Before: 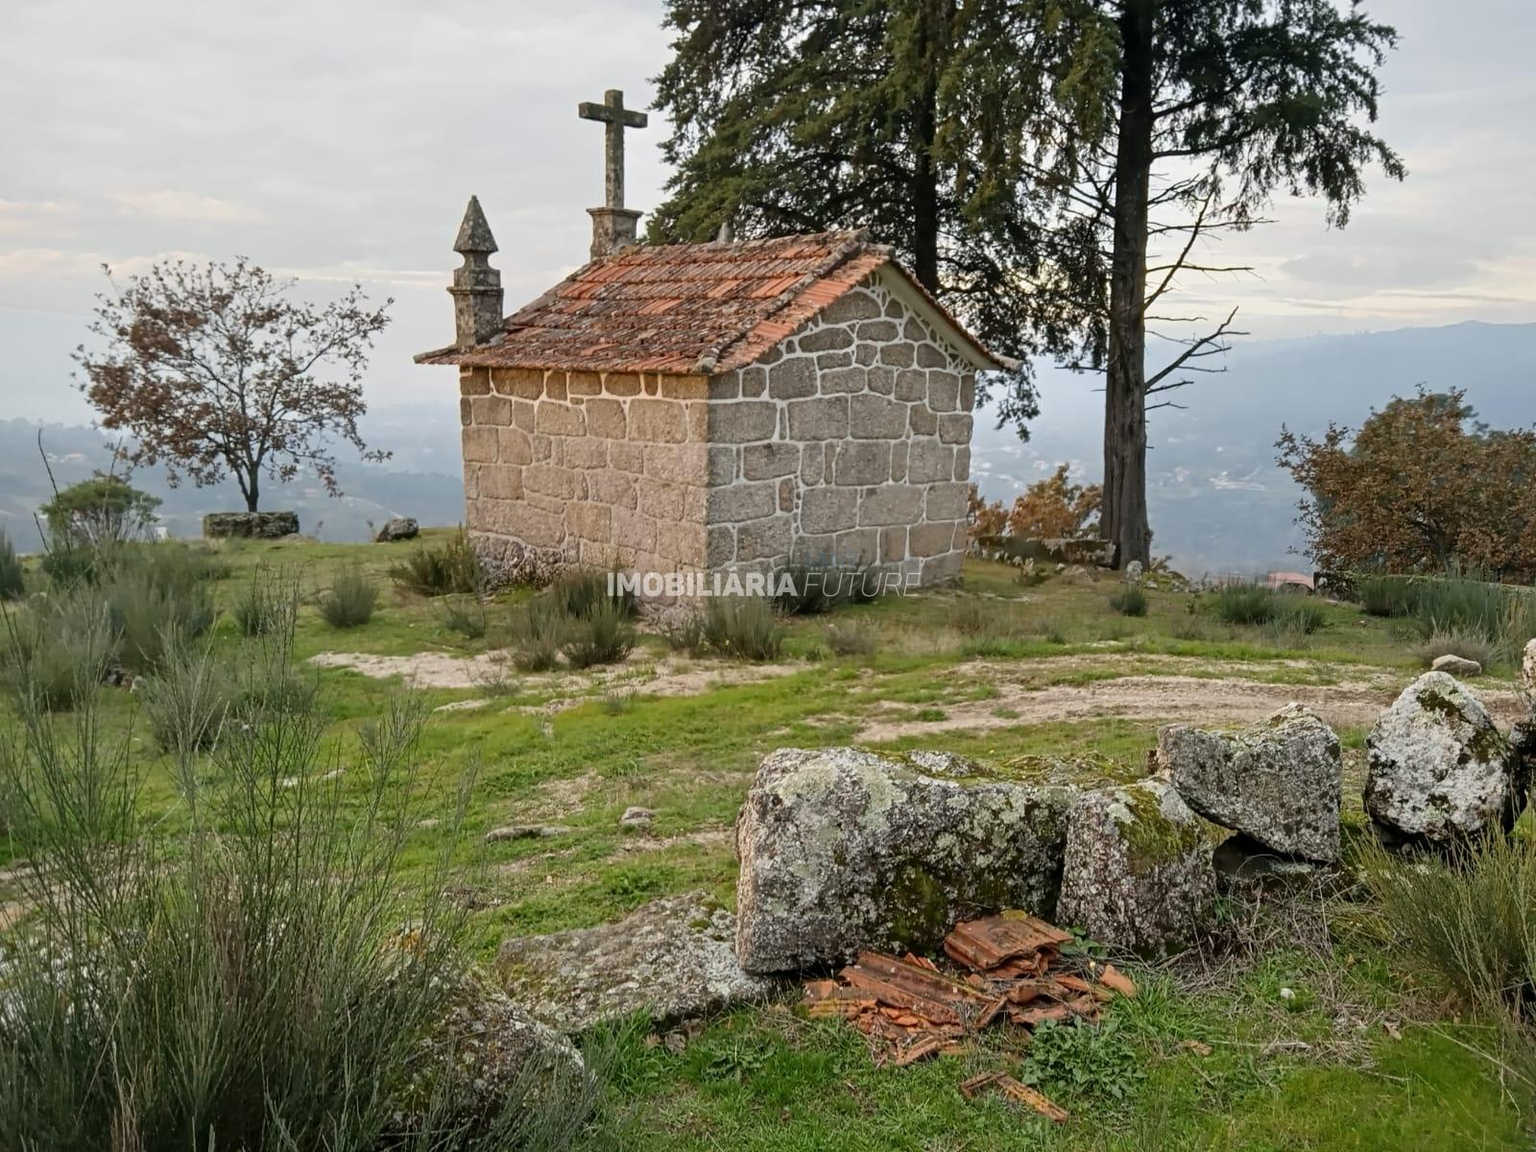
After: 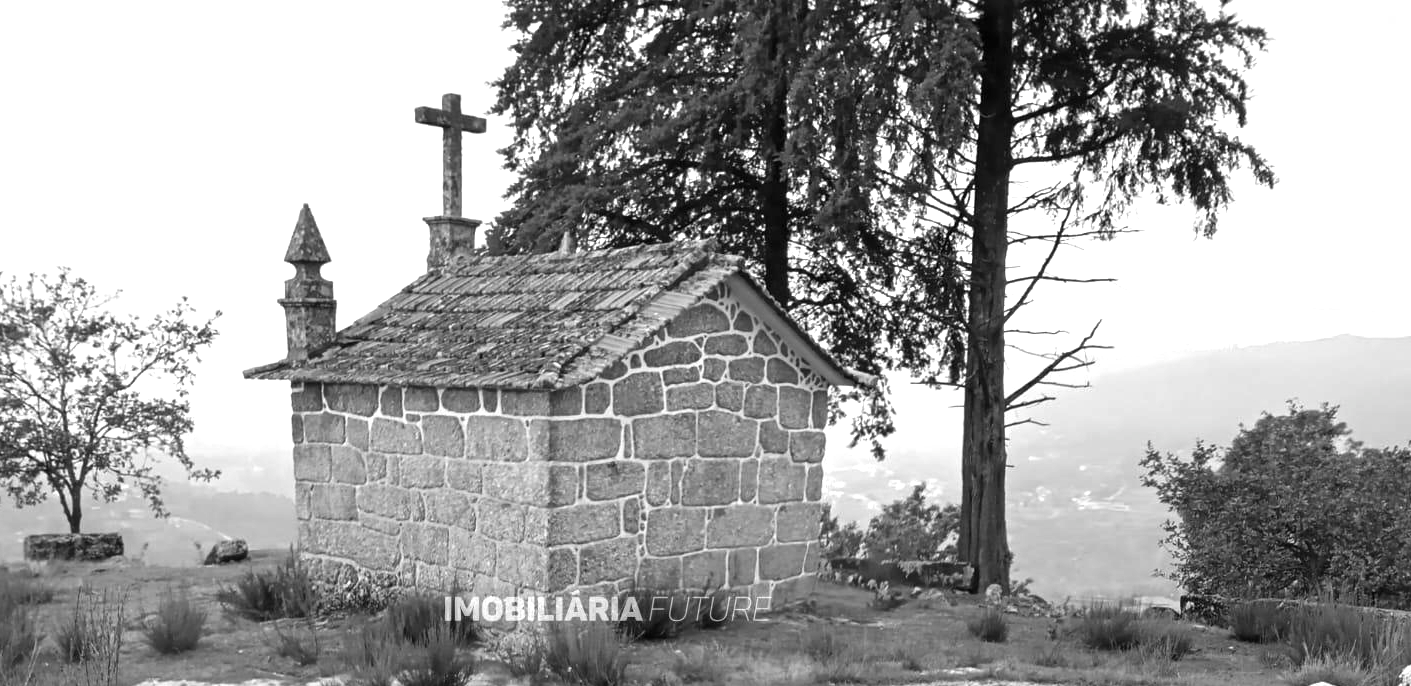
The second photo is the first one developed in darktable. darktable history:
crop and rotate: left 11.812%, bottom 42.776%
color balance rgb: linear chroma grading › global chroma 42%, perceptual saturation grading › global saturation 42%, perceptual brilliance grading › global brilliance 25%, global vibrance 33%
color calibration: output gray [0.267, 0.423, 0.267, 0], illuminant same as pipeline (D50), adaptation none (bypass)
